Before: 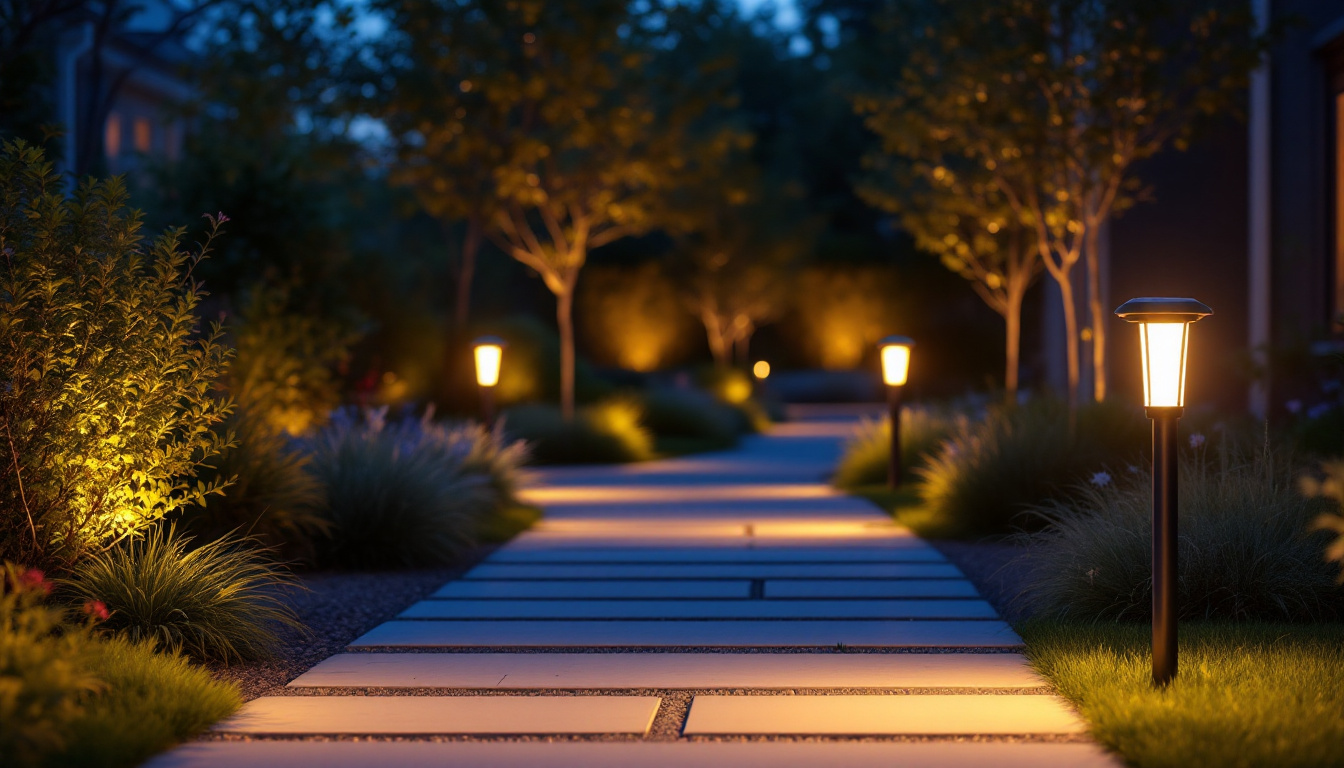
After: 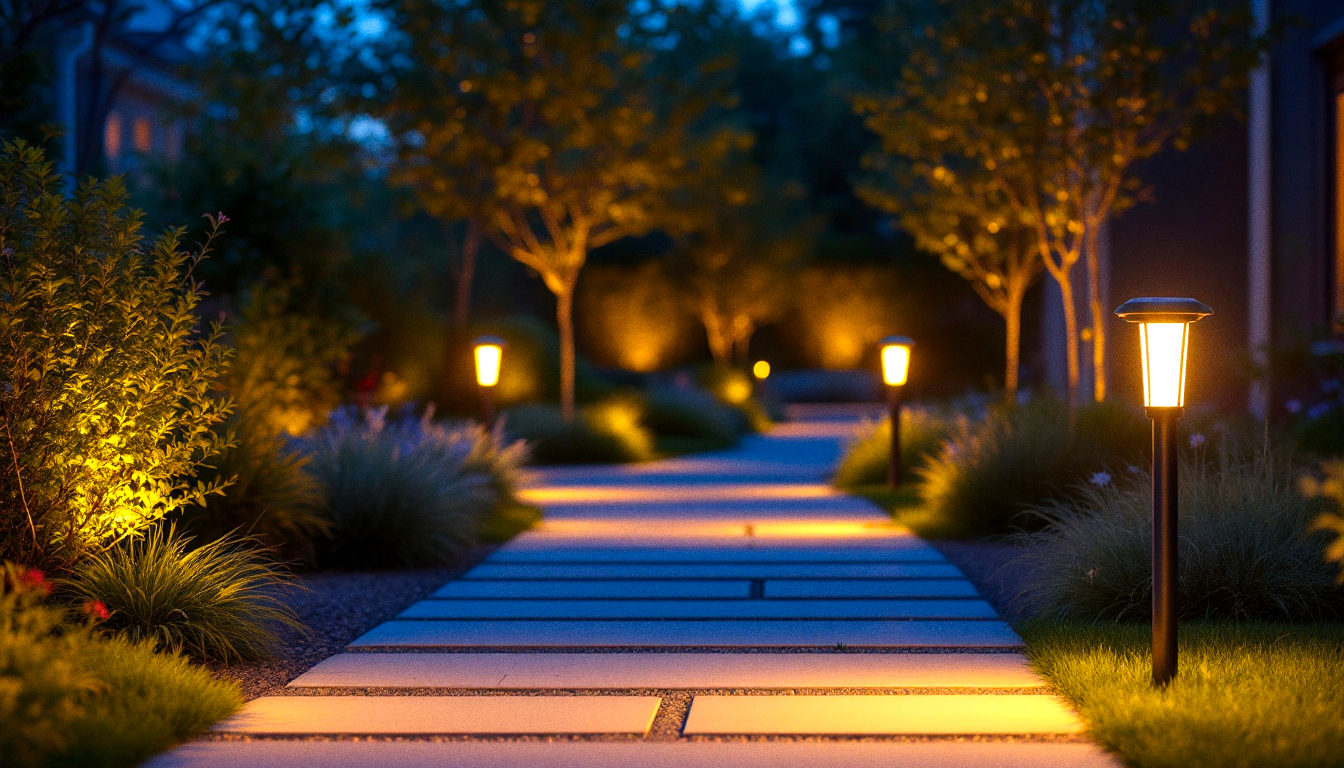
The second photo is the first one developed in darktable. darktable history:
grain: coarseness 0.09 ISO
exposure: black level correction 0.001, exposure 0.5 EV, compensate exposure bias true, compensate highlight preservation false
color balance rgb: linear chroma grading › global chroma 6.48%, perceptual saturation grading › global saturation 12.96%, global vibrance 6.02%
